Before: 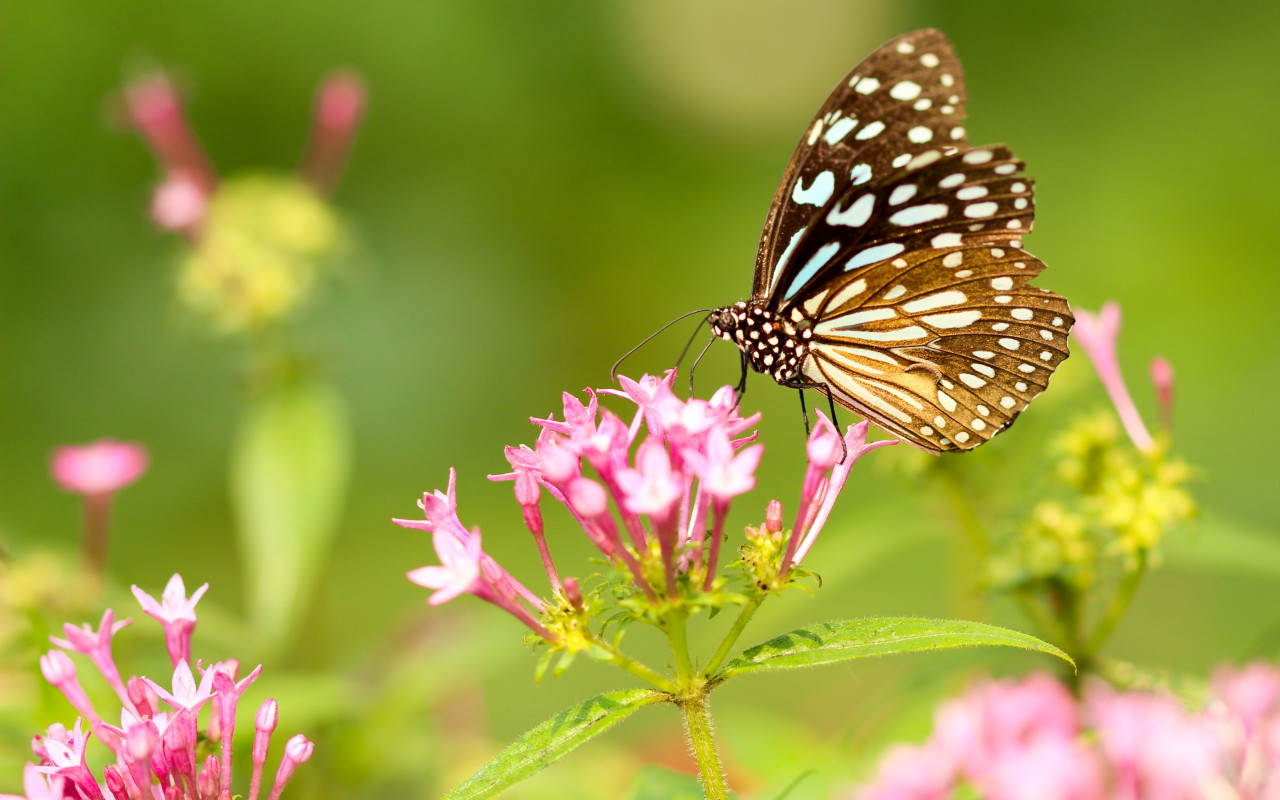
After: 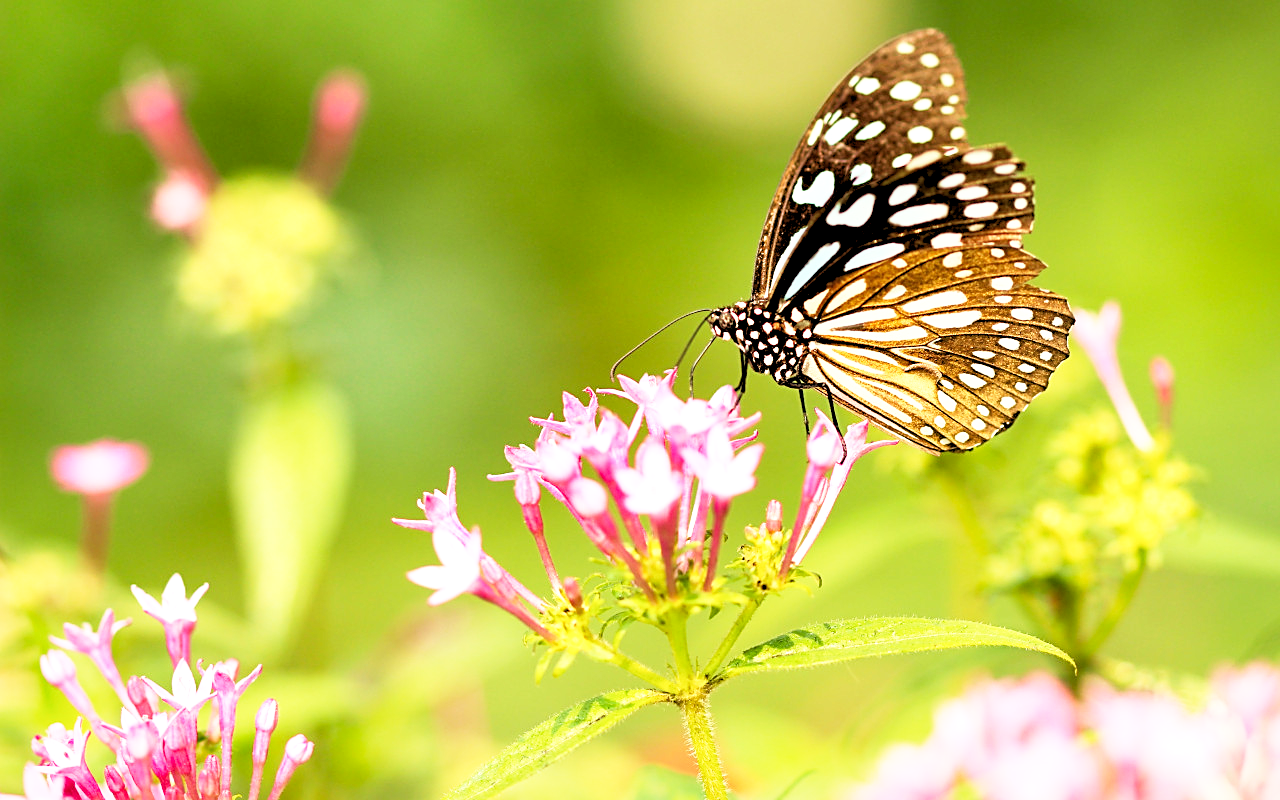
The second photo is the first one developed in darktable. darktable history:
base curve: curves: ch0 [(0, 0) (0.579, 0.807) (1, 1)], preserve colors none
local contrast: mode bilateral grid, contrast 20, coarseness 50, detail 120%, midtone range 0.2
rgb levels: levels [[0.013, 0.434, 0.89], [0, 0.5, 1], [0, 0.5, 1]]
sharpen: on, module defaults
white balance: red 1.009, blue 0.985
